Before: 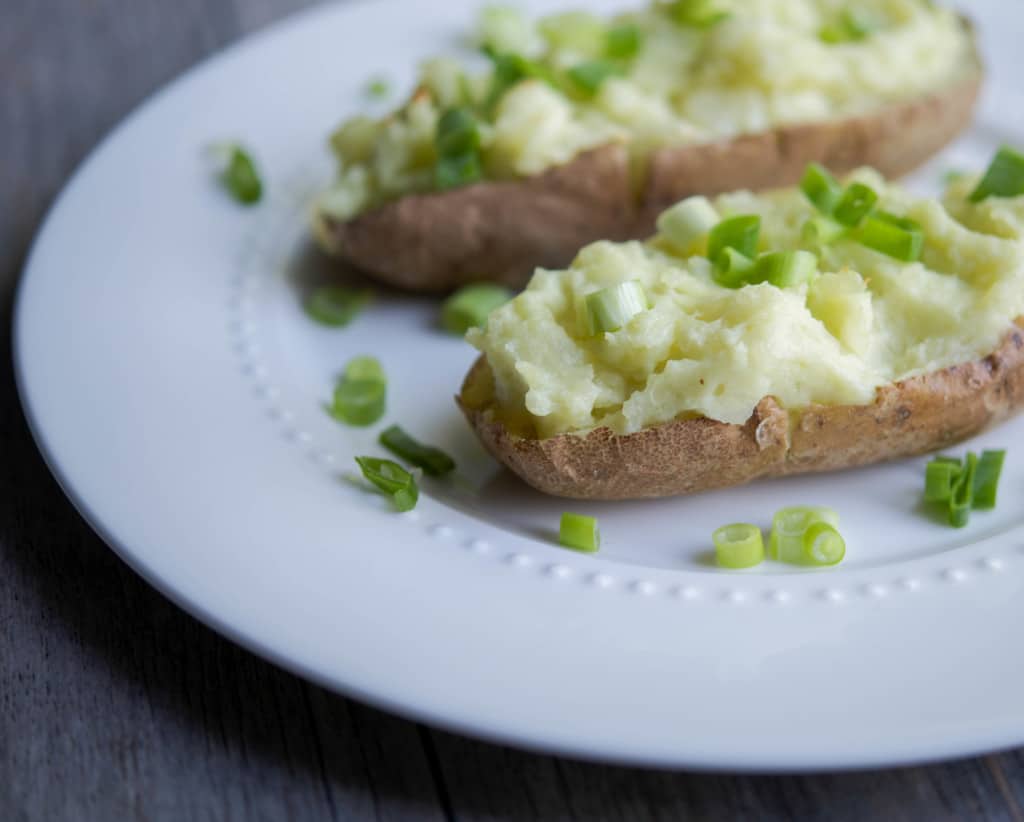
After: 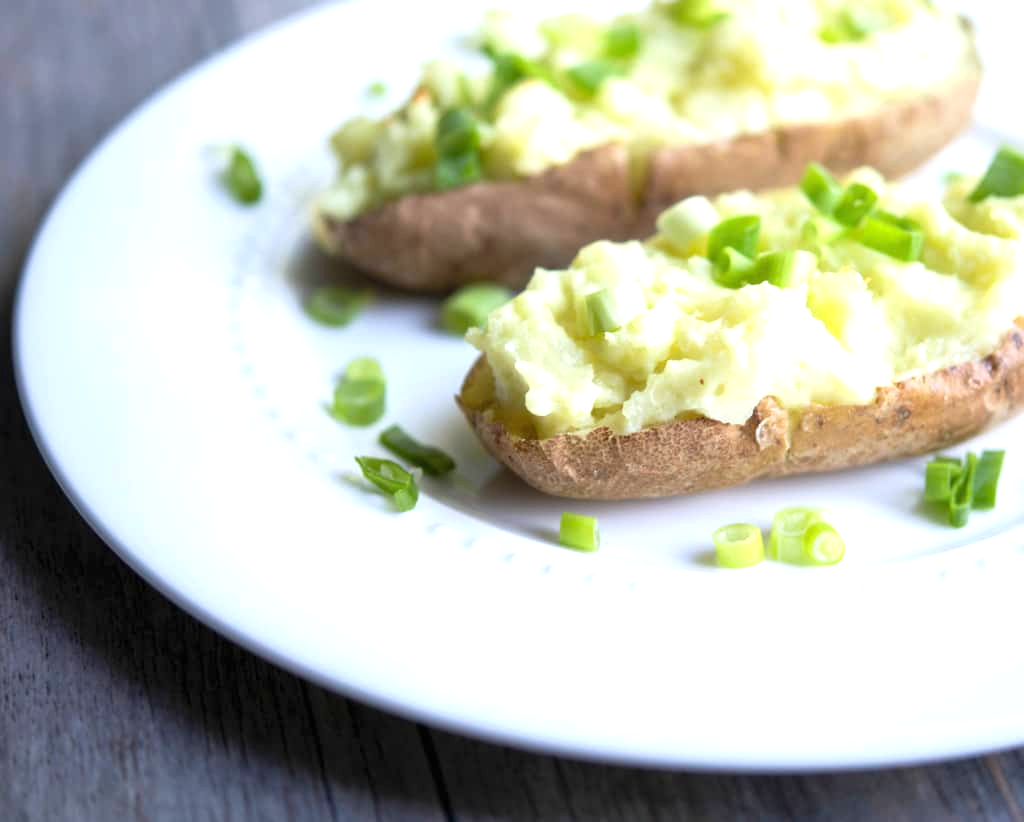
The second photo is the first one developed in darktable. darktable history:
exposure: black level correction 0, exposure 1.1 EV, compensate exposure bias true, compensate highlight preservation false
white balance: red 1, blue 1
